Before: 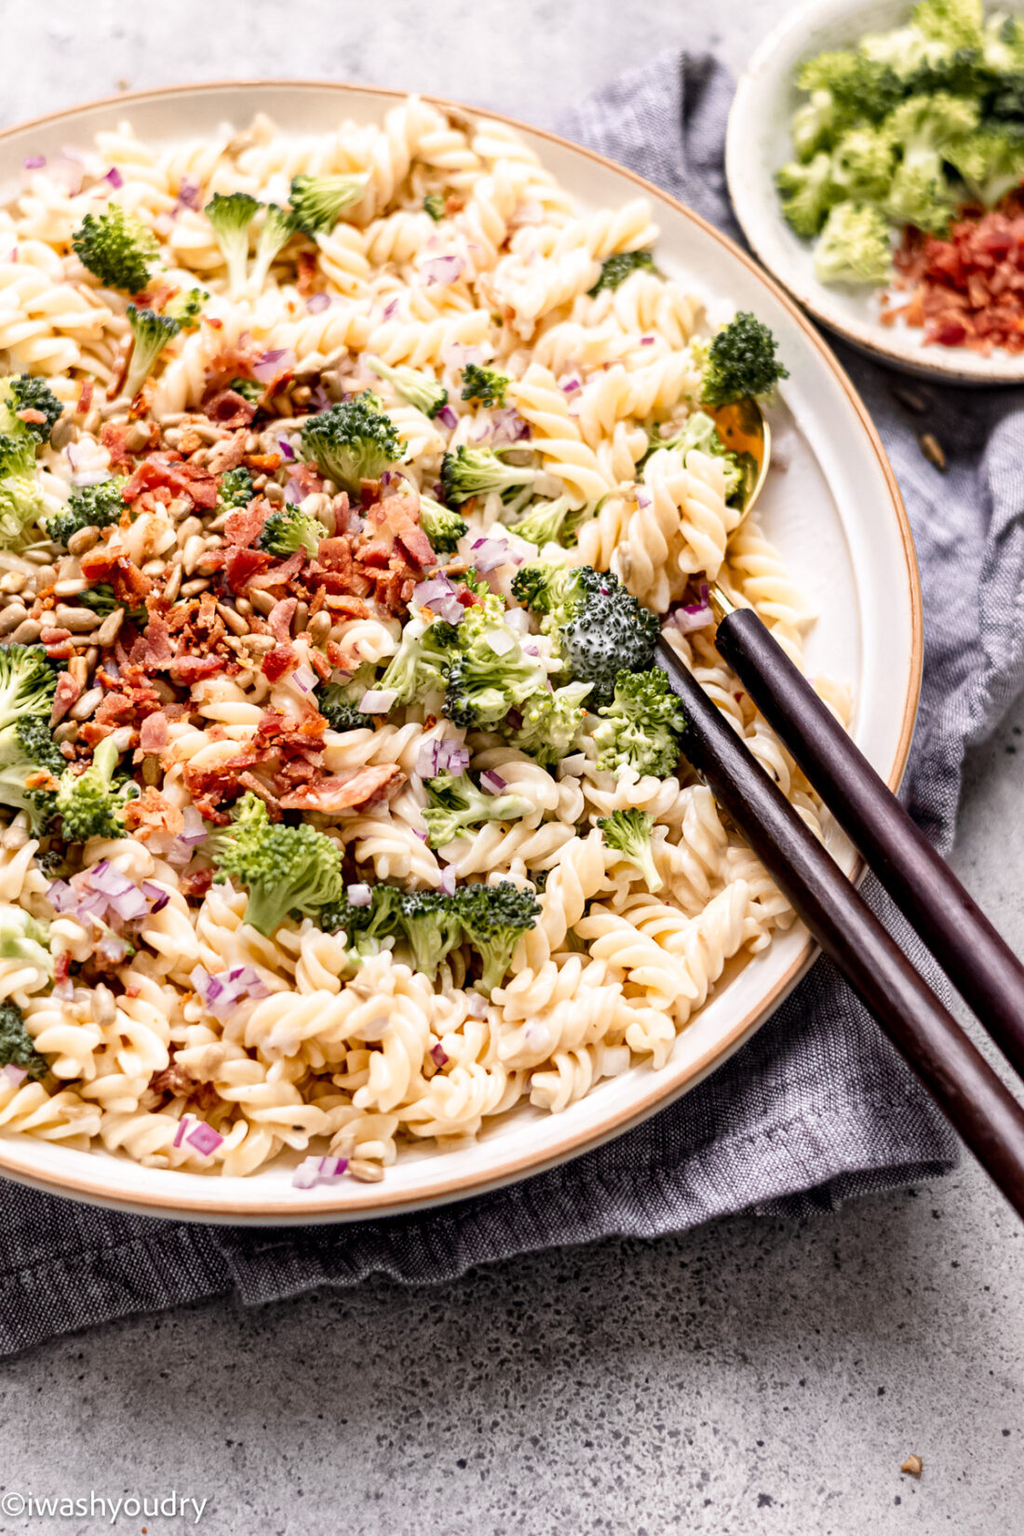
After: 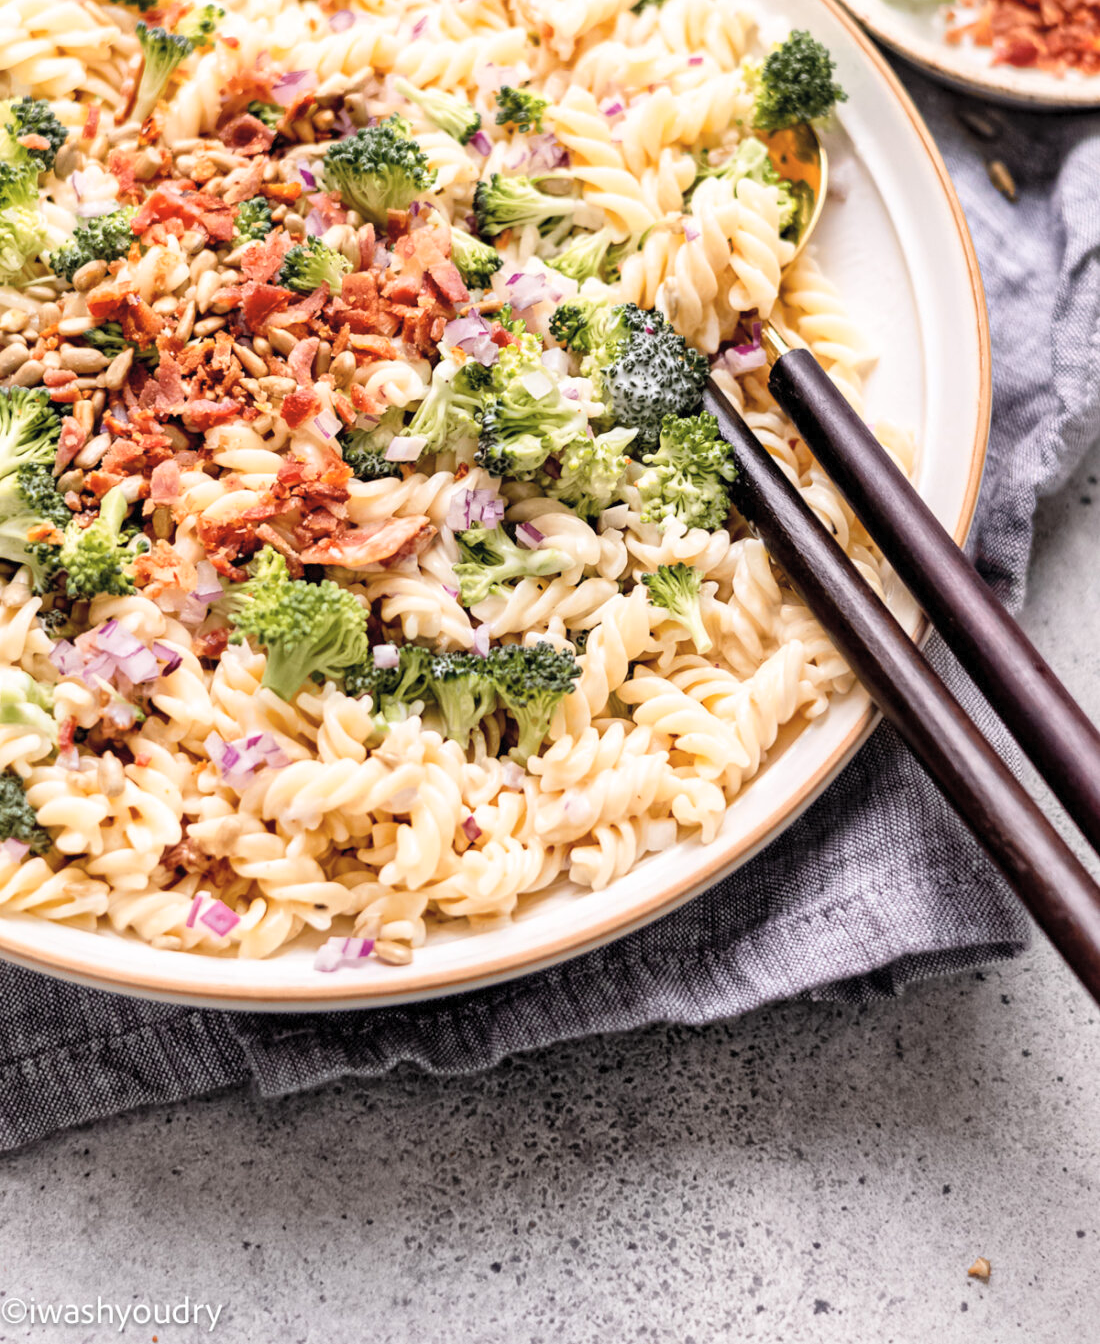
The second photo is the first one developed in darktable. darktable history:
crop and rotate: top 18.507%
contrast brightness saturation: brightness 0.15
